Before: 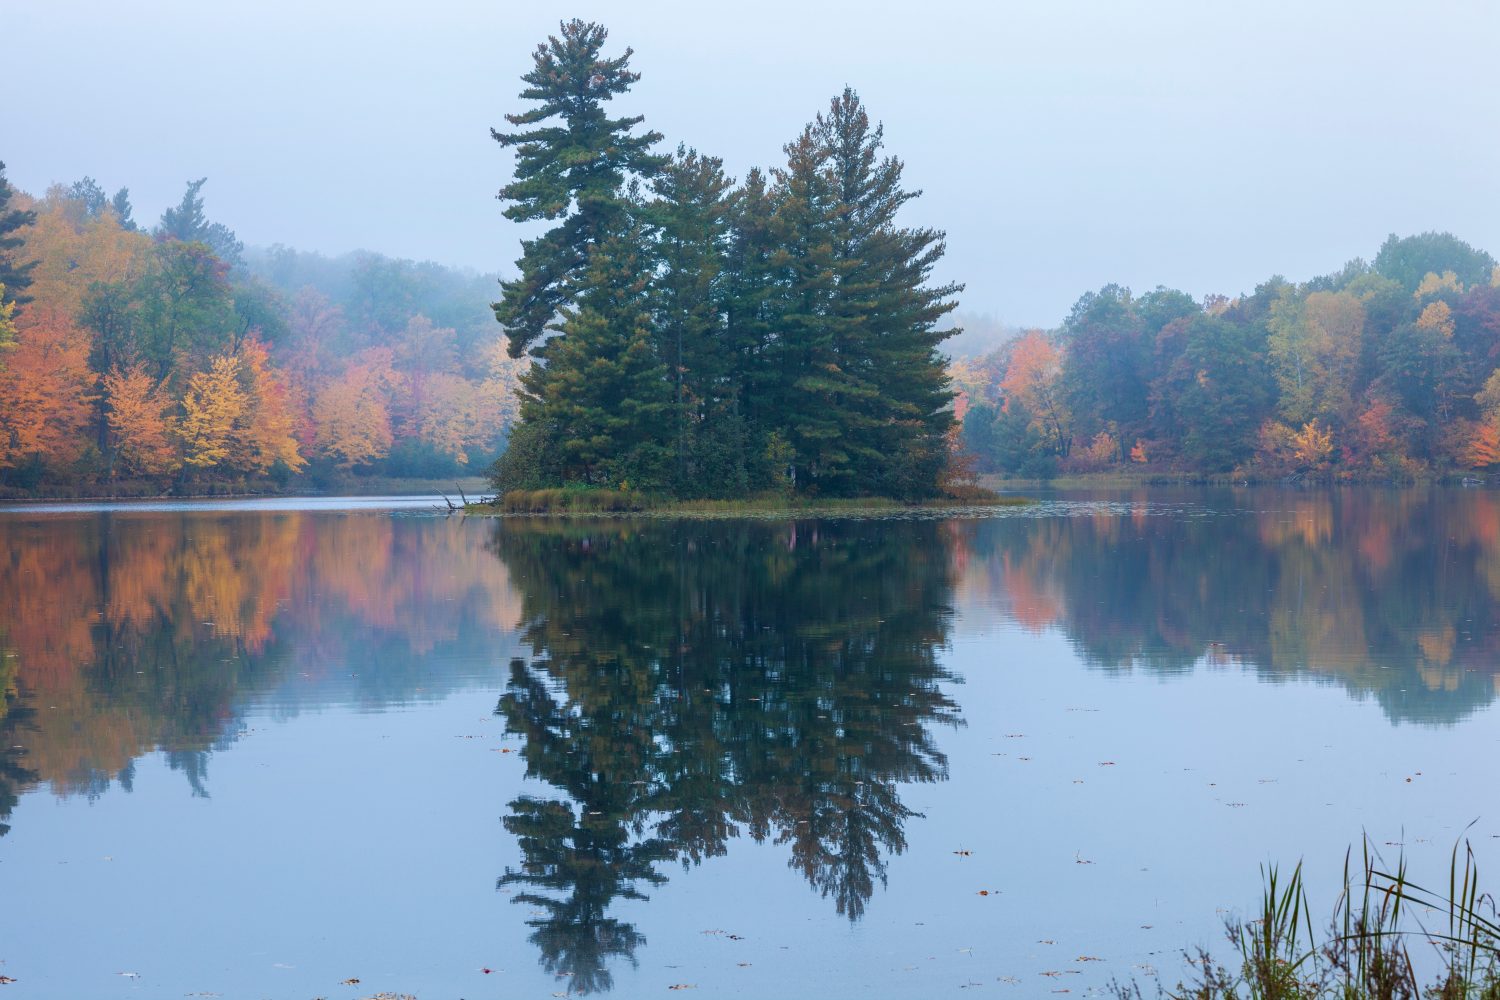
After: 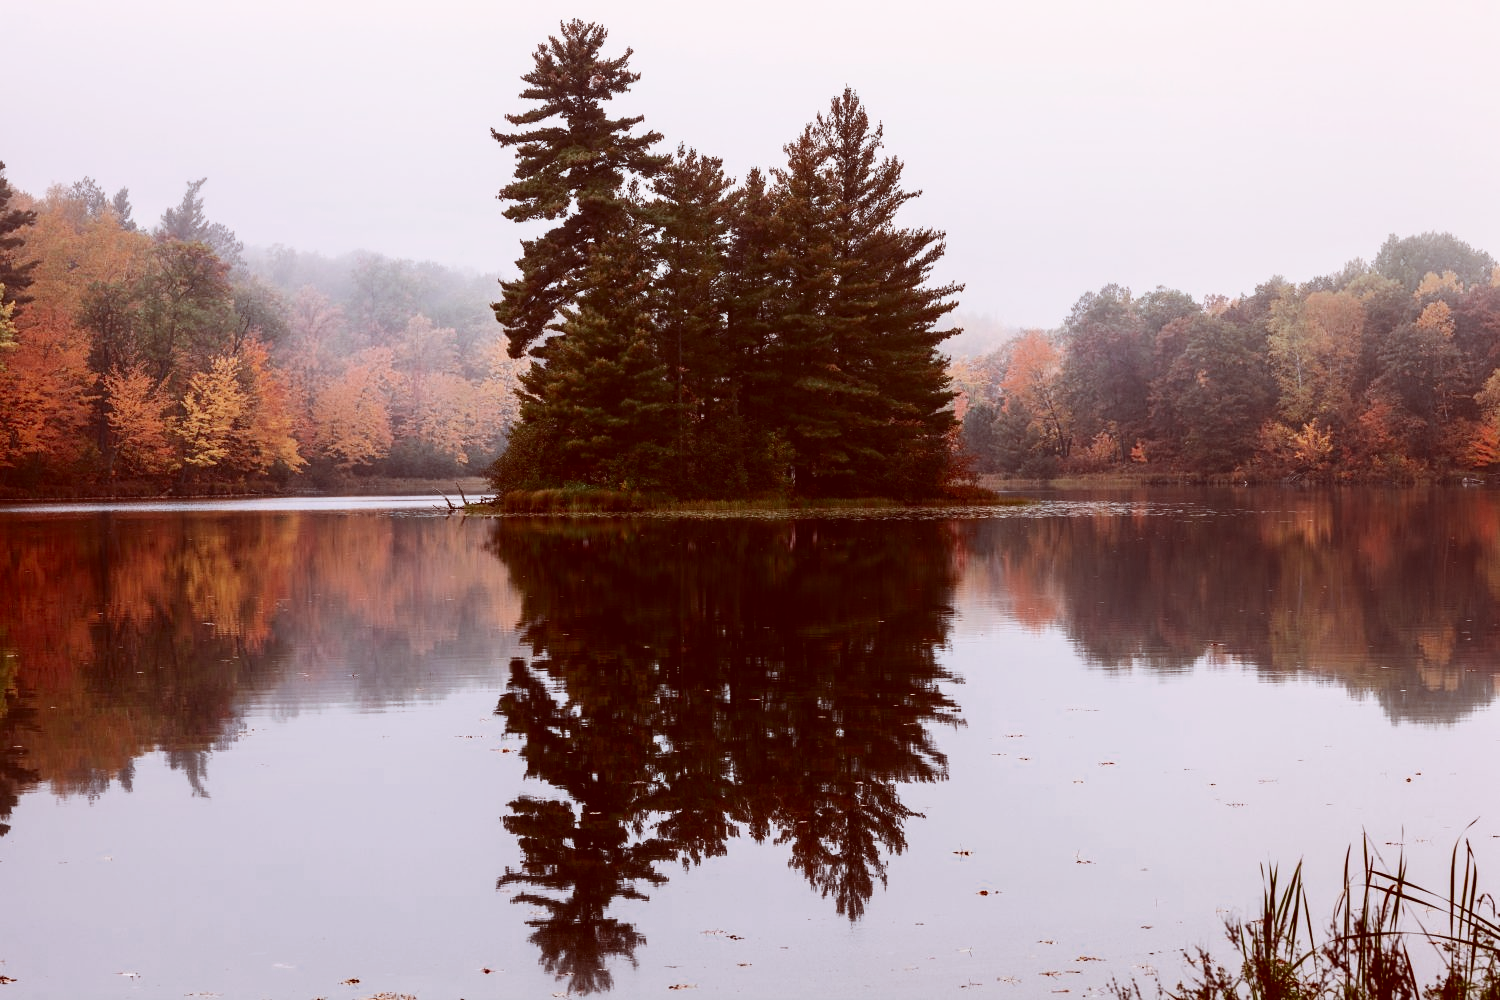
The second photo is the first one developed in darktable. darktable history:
contrast brightness saturation: contrast 0.32, brightness -0.08, saturation 0.17
color zones: curves: ch0 [(0, 0.5) (0.125, 0.4) (0.25, 0.5) (0.375, 0.4) (0.5, 0.4) (0.625, 0.35) (0.75, 0.35) (0.875, 0.5)]; ch1 [(0, 0.35) (0.125, 0.45) (0.25, 0.35) (0.375, 0.35) (0.5, 0.35) (0.625, 0.35) (0.75, 0.45) (0.875, 0.35)]; ch2 [(0, 0.6) (0.125, 0.5) (0.25, 0.5) (0.375, 0.6) (0.5, 0.6) (0.625, 0.5) (0.75, 0.5) (0.875, 0.5)]
color correction: highlights a* 9.03, highlights b* 8.71, shadows a* 40, shadows b* 40, saturation 0.8
